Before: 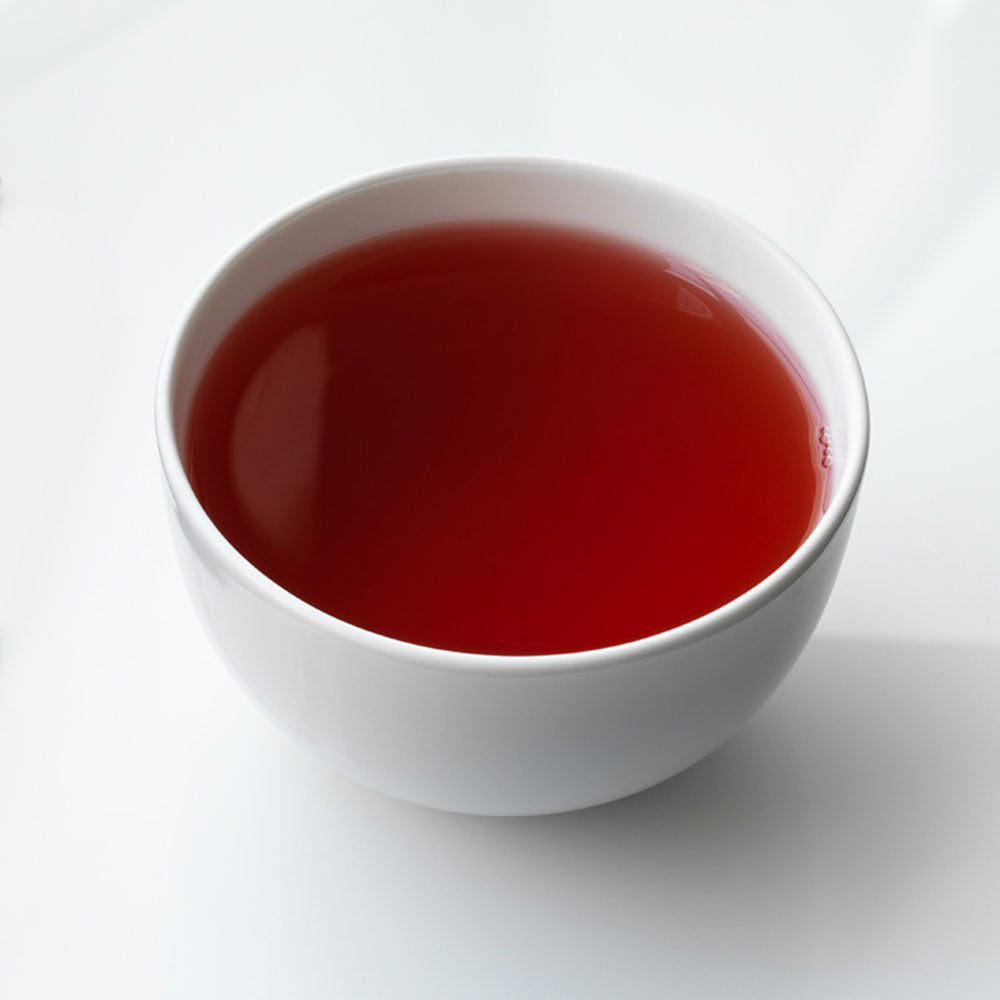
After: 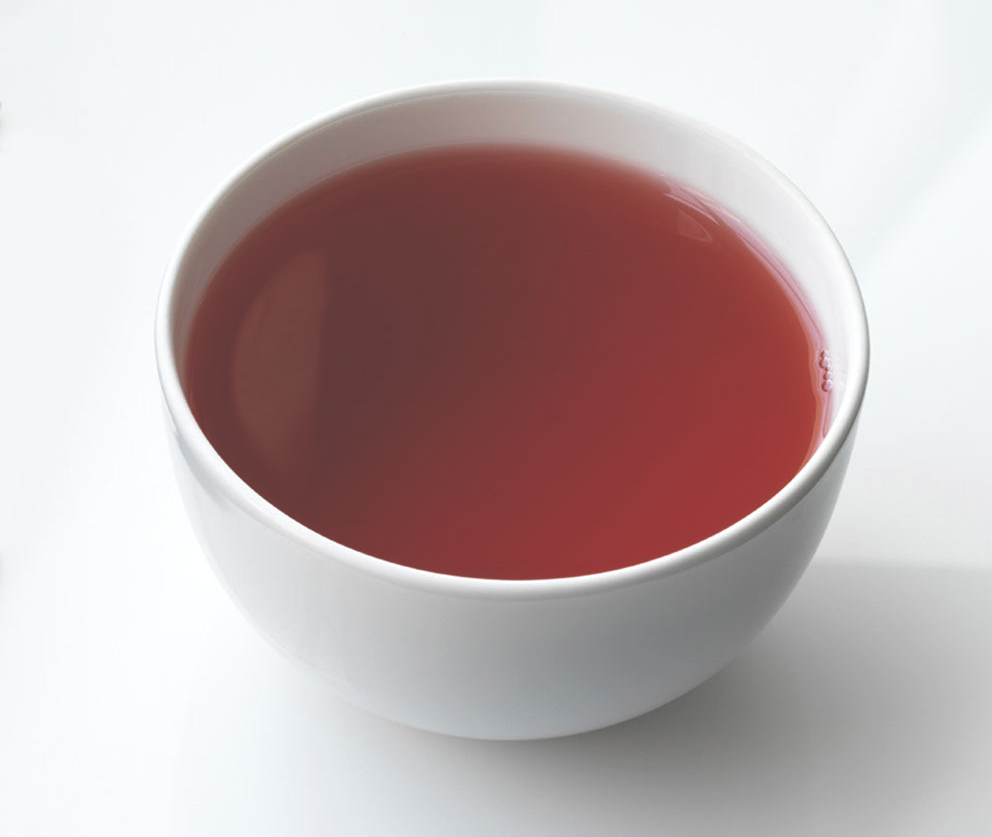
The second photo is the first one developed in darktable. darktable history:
crop: top 7.625%, bottom 8.027%
exposure: black level correction -0.041, exposure 0.064 EV, compensate highlight preservation false
